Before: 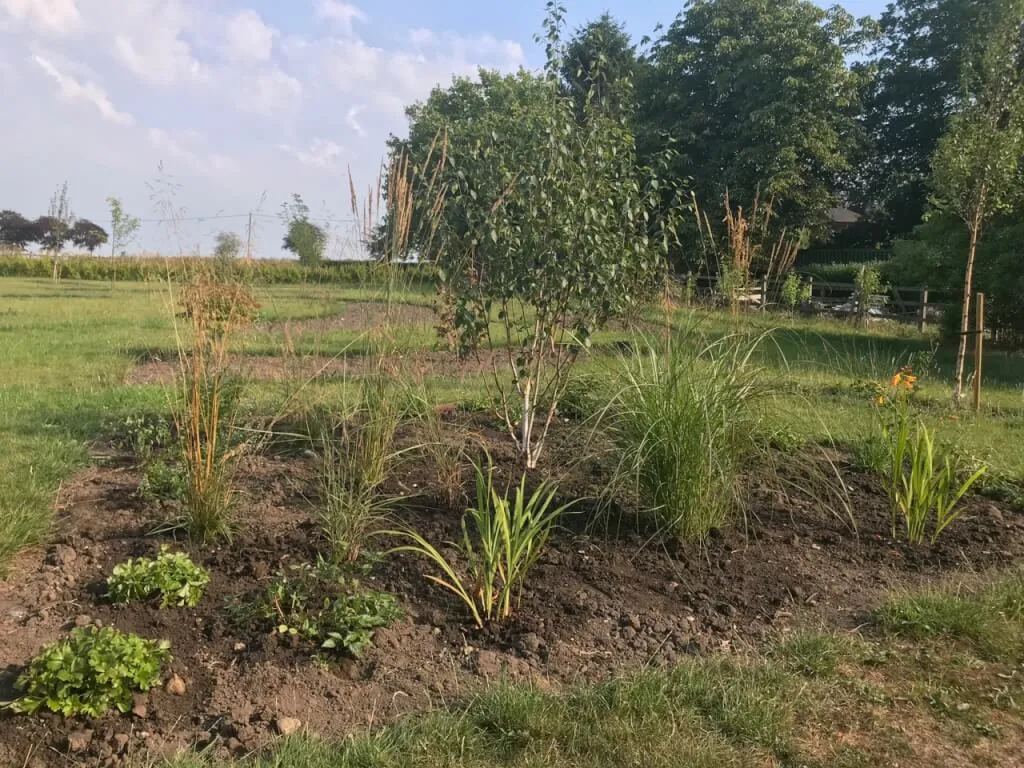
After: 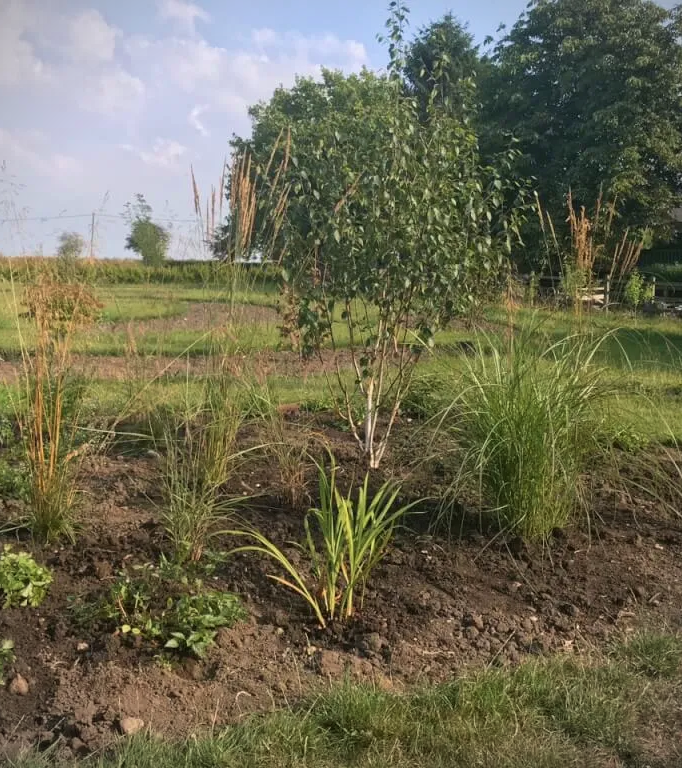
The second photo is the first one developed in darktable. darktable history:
vignetting: fall-off start 91.19%
crop: left 15.419%, right 17.914%
velvia: strength 15%
